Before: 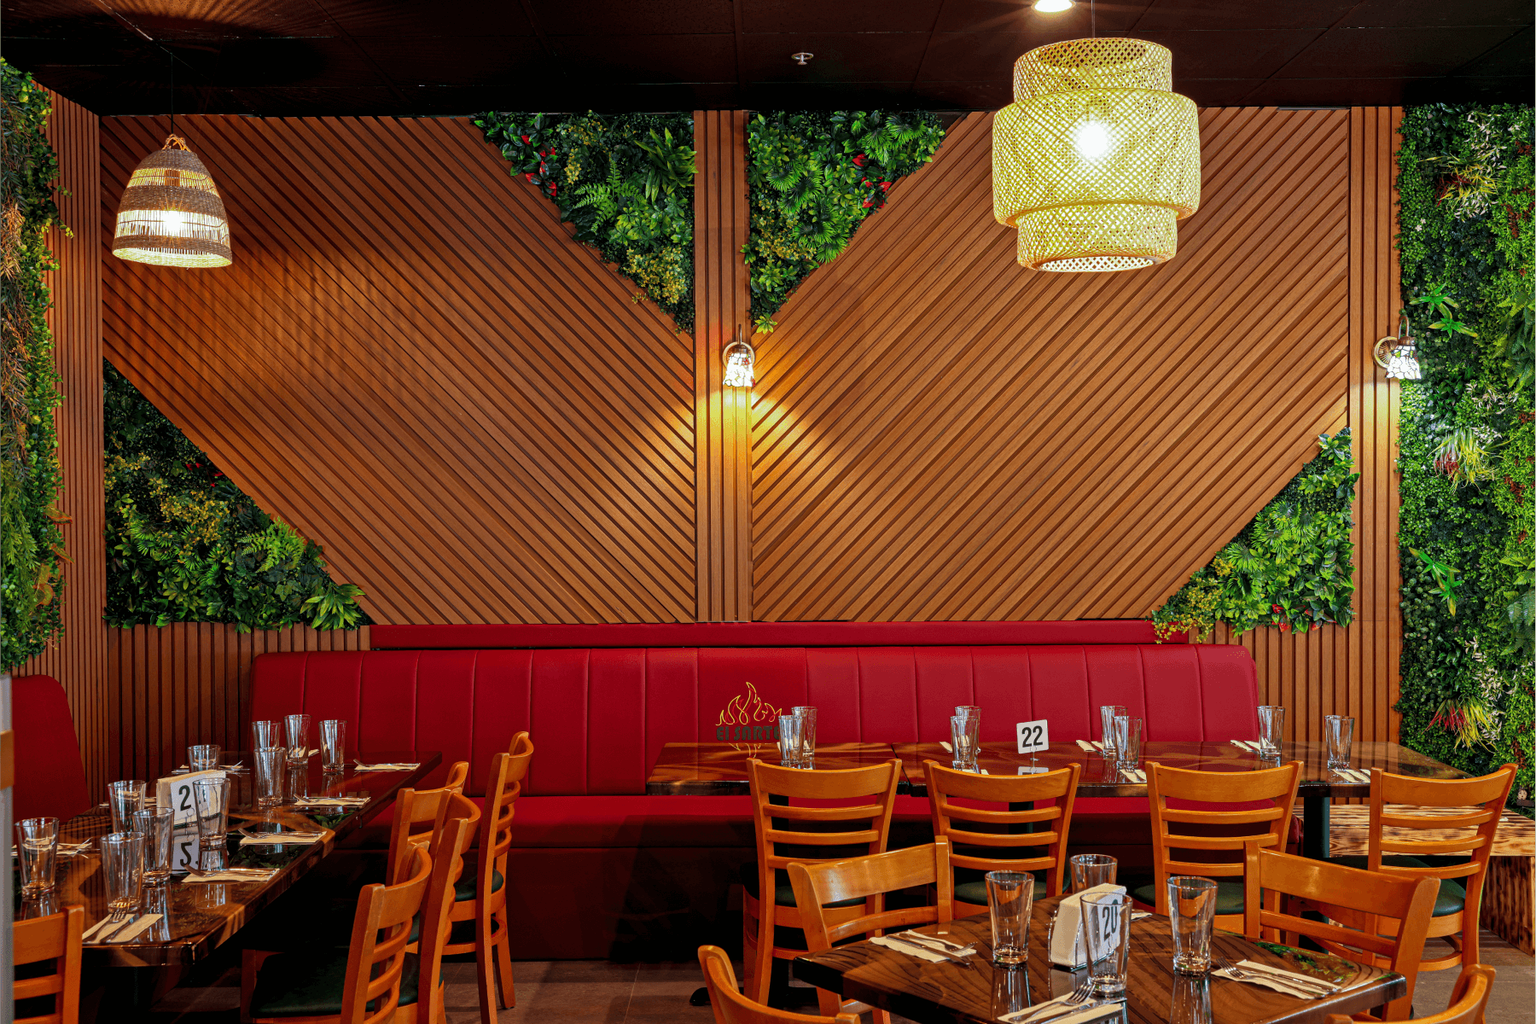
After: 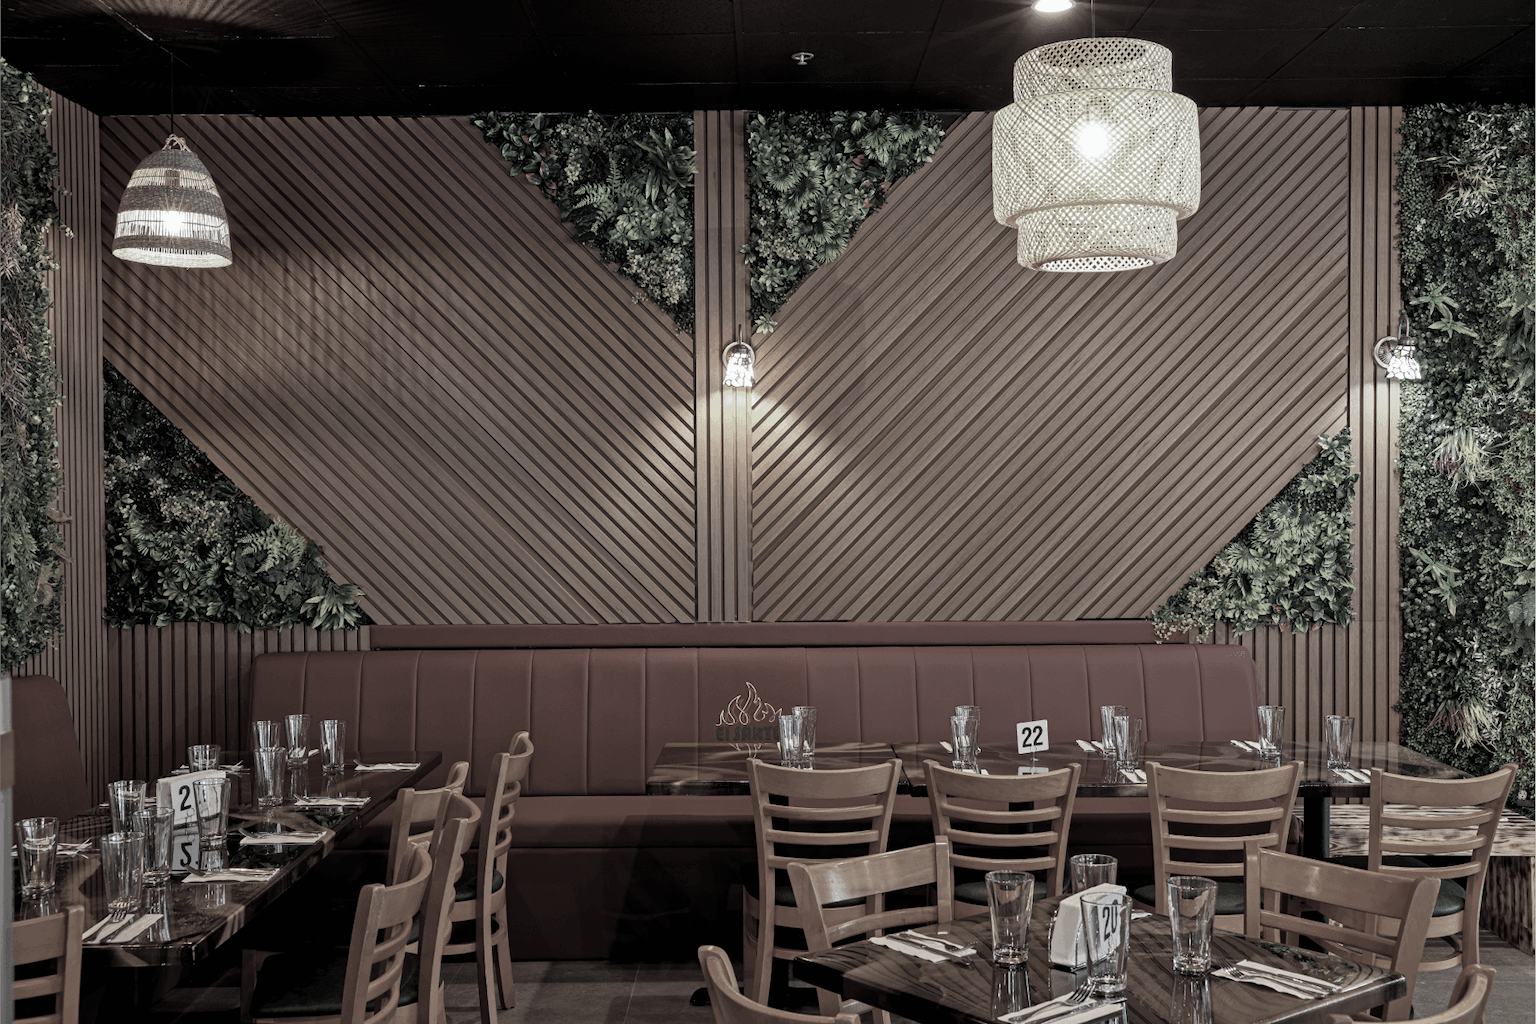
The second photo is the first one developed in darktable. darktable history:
color correction: highlights b* 0.061, saturation 0.163
